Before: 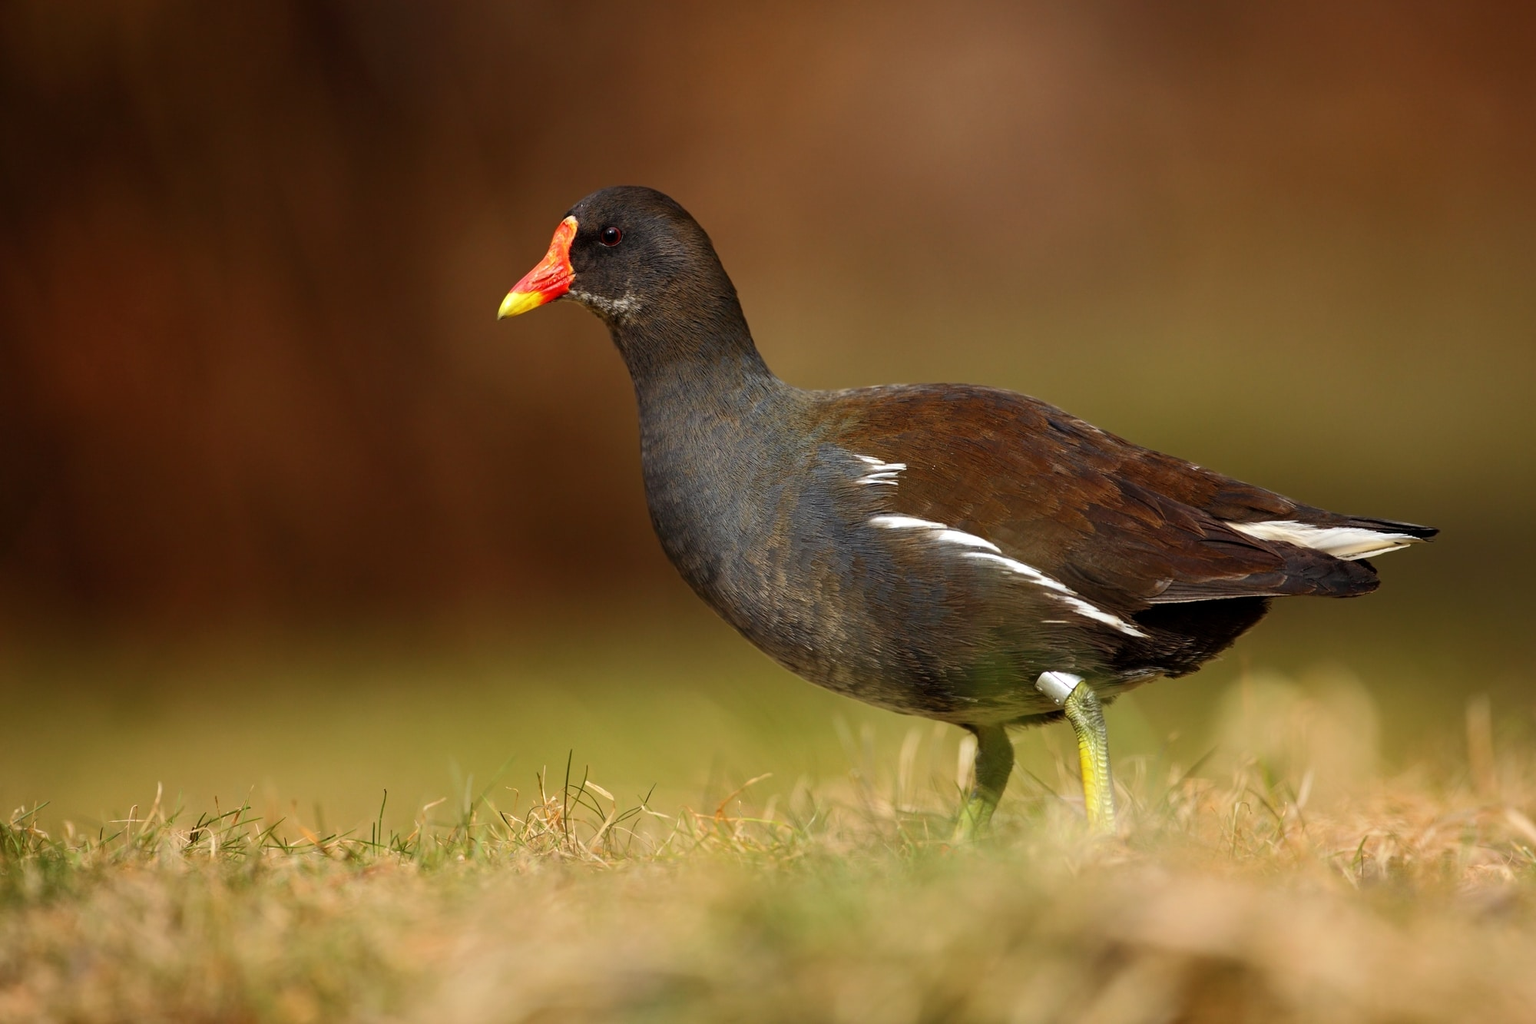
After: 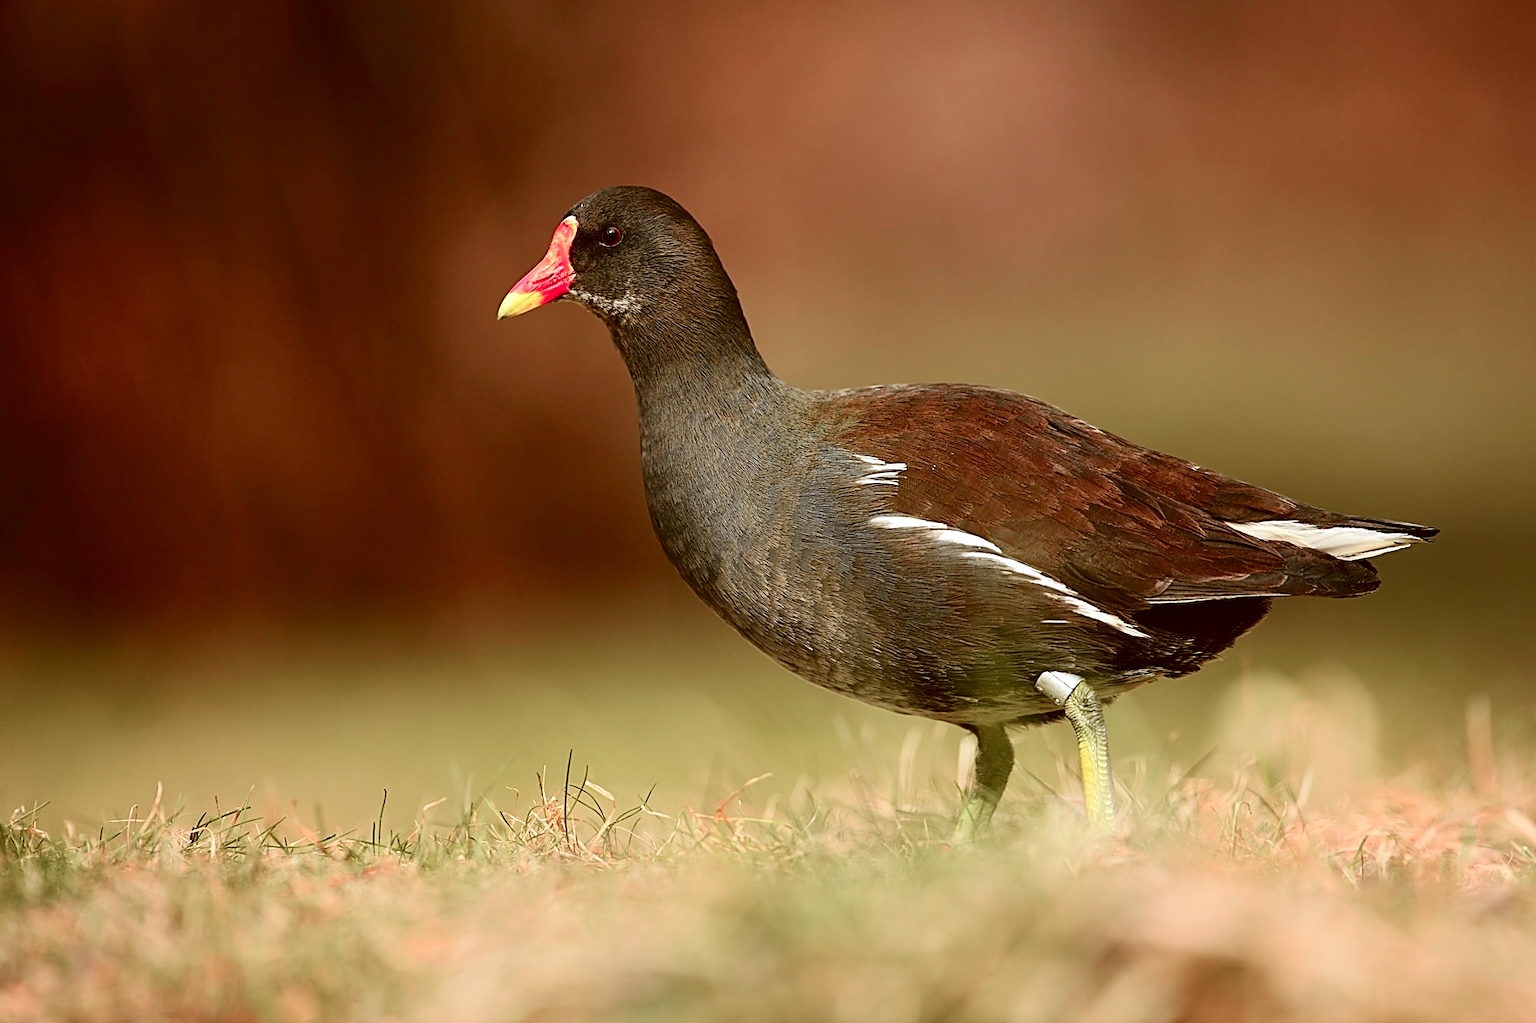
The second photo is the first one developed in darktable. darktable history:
color correction: highlights a* -0.57, highlights b* 0.163, shadows a* 5.08, shadows b* 20.14
sharpen: amount 1.013
exposure: exposure 0.497 EV, compensate exposure bias true, compensate highlight preservation false
tone curve: curves: ch0 [(0, 0.009) (0.105, 0.069) (0.195, 0.154) (0.289, 0.278) (0.384, 0.391) (0.513, 0.53) (0.66, 0.667) (0.895, 0.863) (1, 0.919)]; ch1 [(0, 0) (0.161, 0.092) (0.35, 0.33) (0.403, 0.395) (0.456, 0.469) (0.502, 0.499) (0.519, 0.514) (0.576, 0.587) (0.642, 0.645) (0.701, 0.742) (1, 0.942)]; ch2 [(0, 0) (0.371, 0.362) (0.437, 0.437) (0.501, 0.5) (0.53, 0.528) (0.569, 0.551) (0.619, 0.58) (0.883, 0.752) (1, 0.929)], color space Lab, independent channels, preserve colors none
